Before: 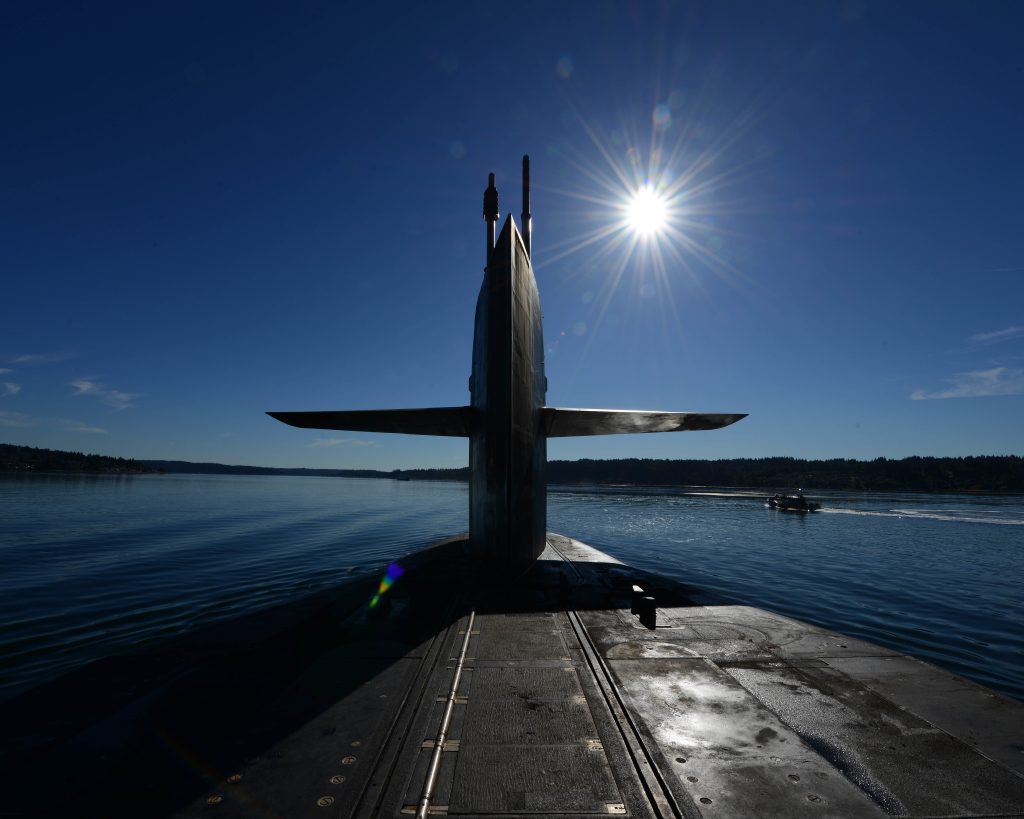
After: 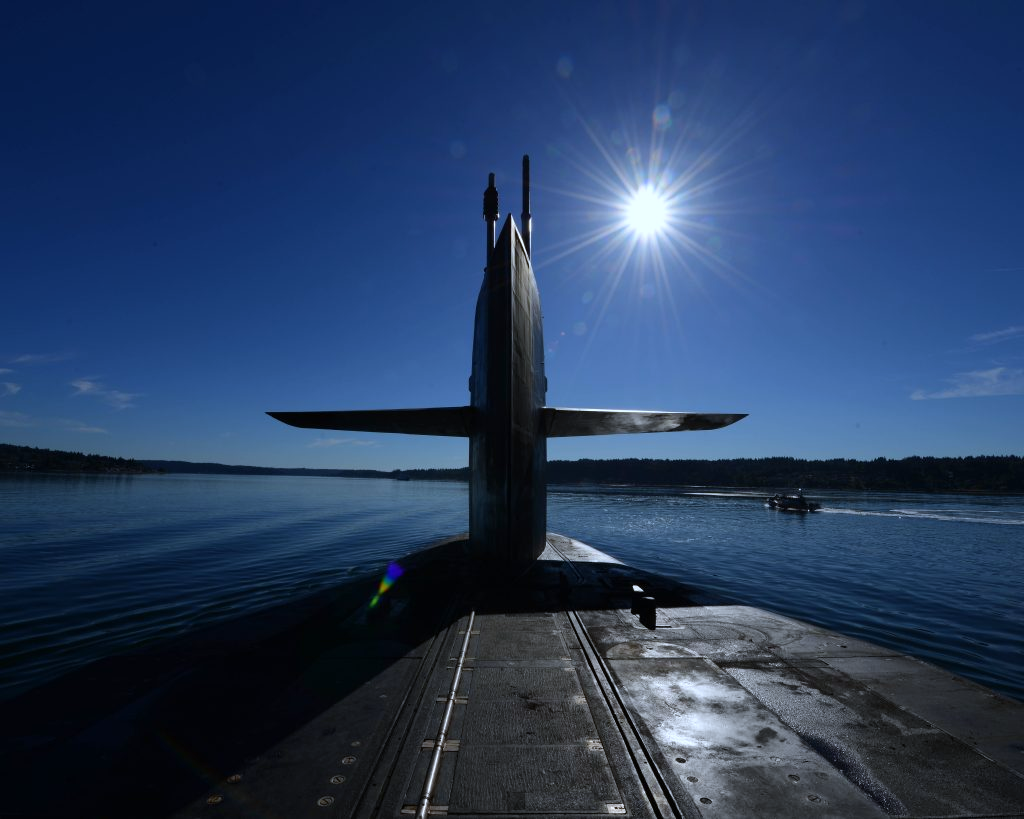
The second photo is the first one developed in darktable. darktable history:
white balance: red 0.931, blue 1.11
